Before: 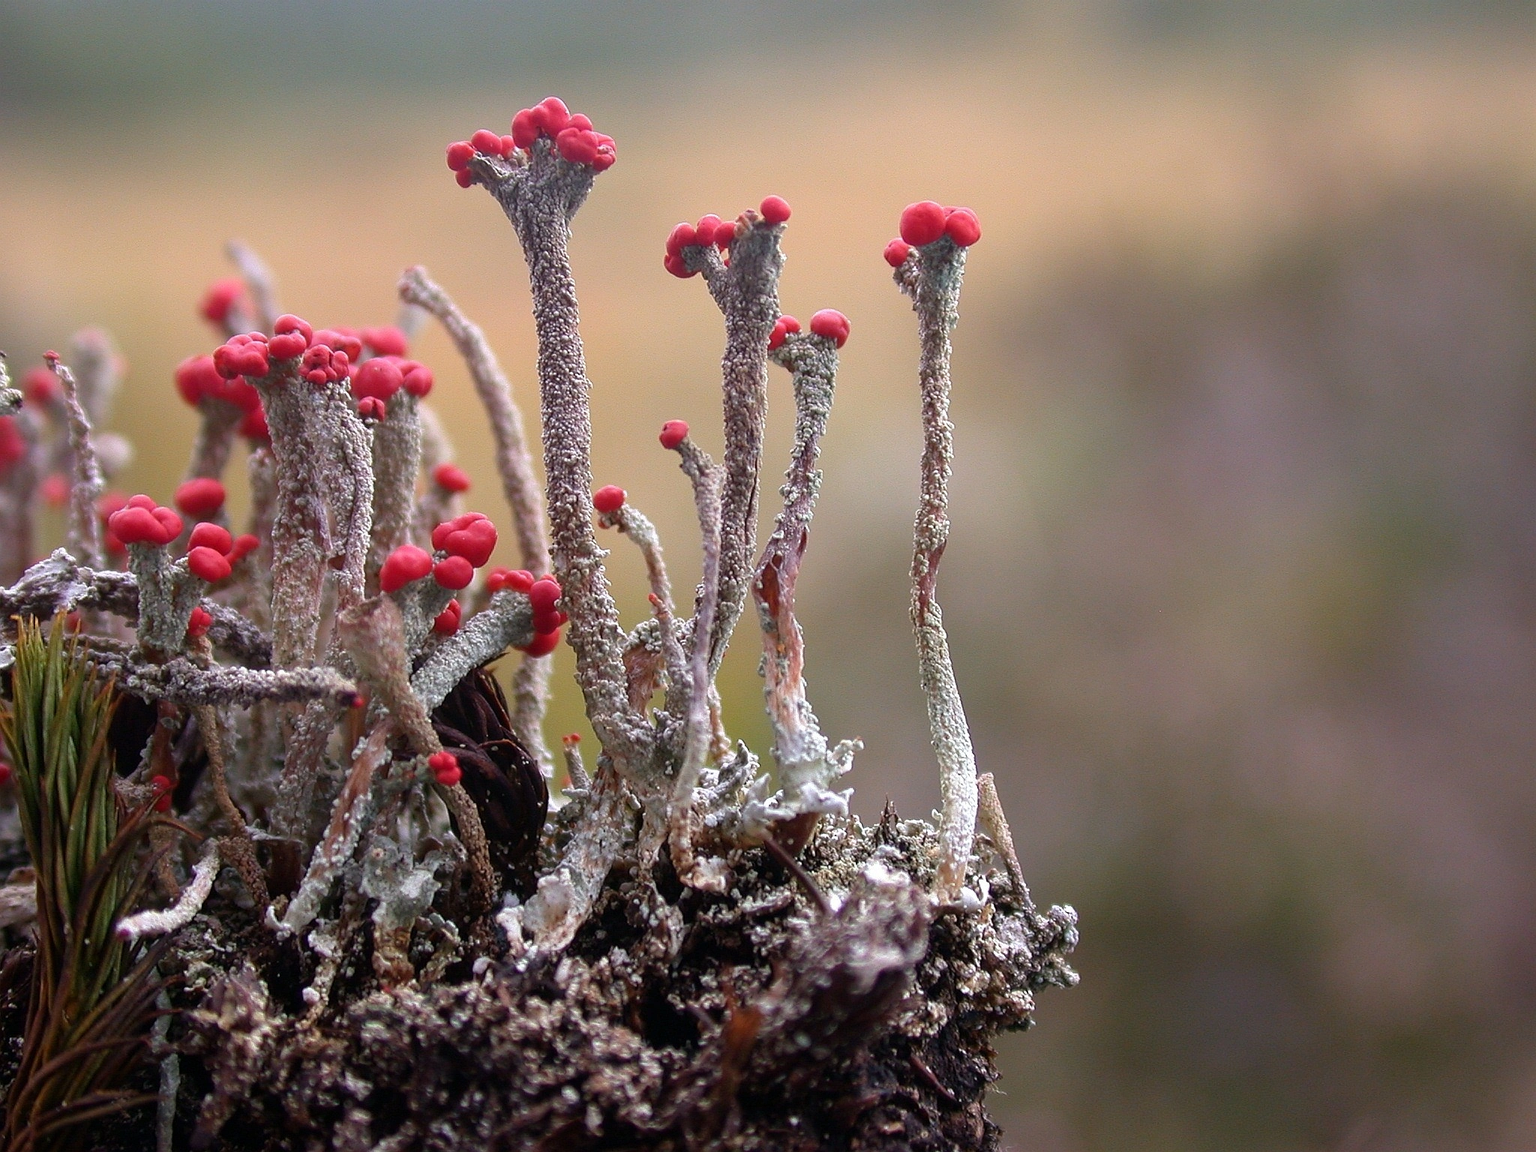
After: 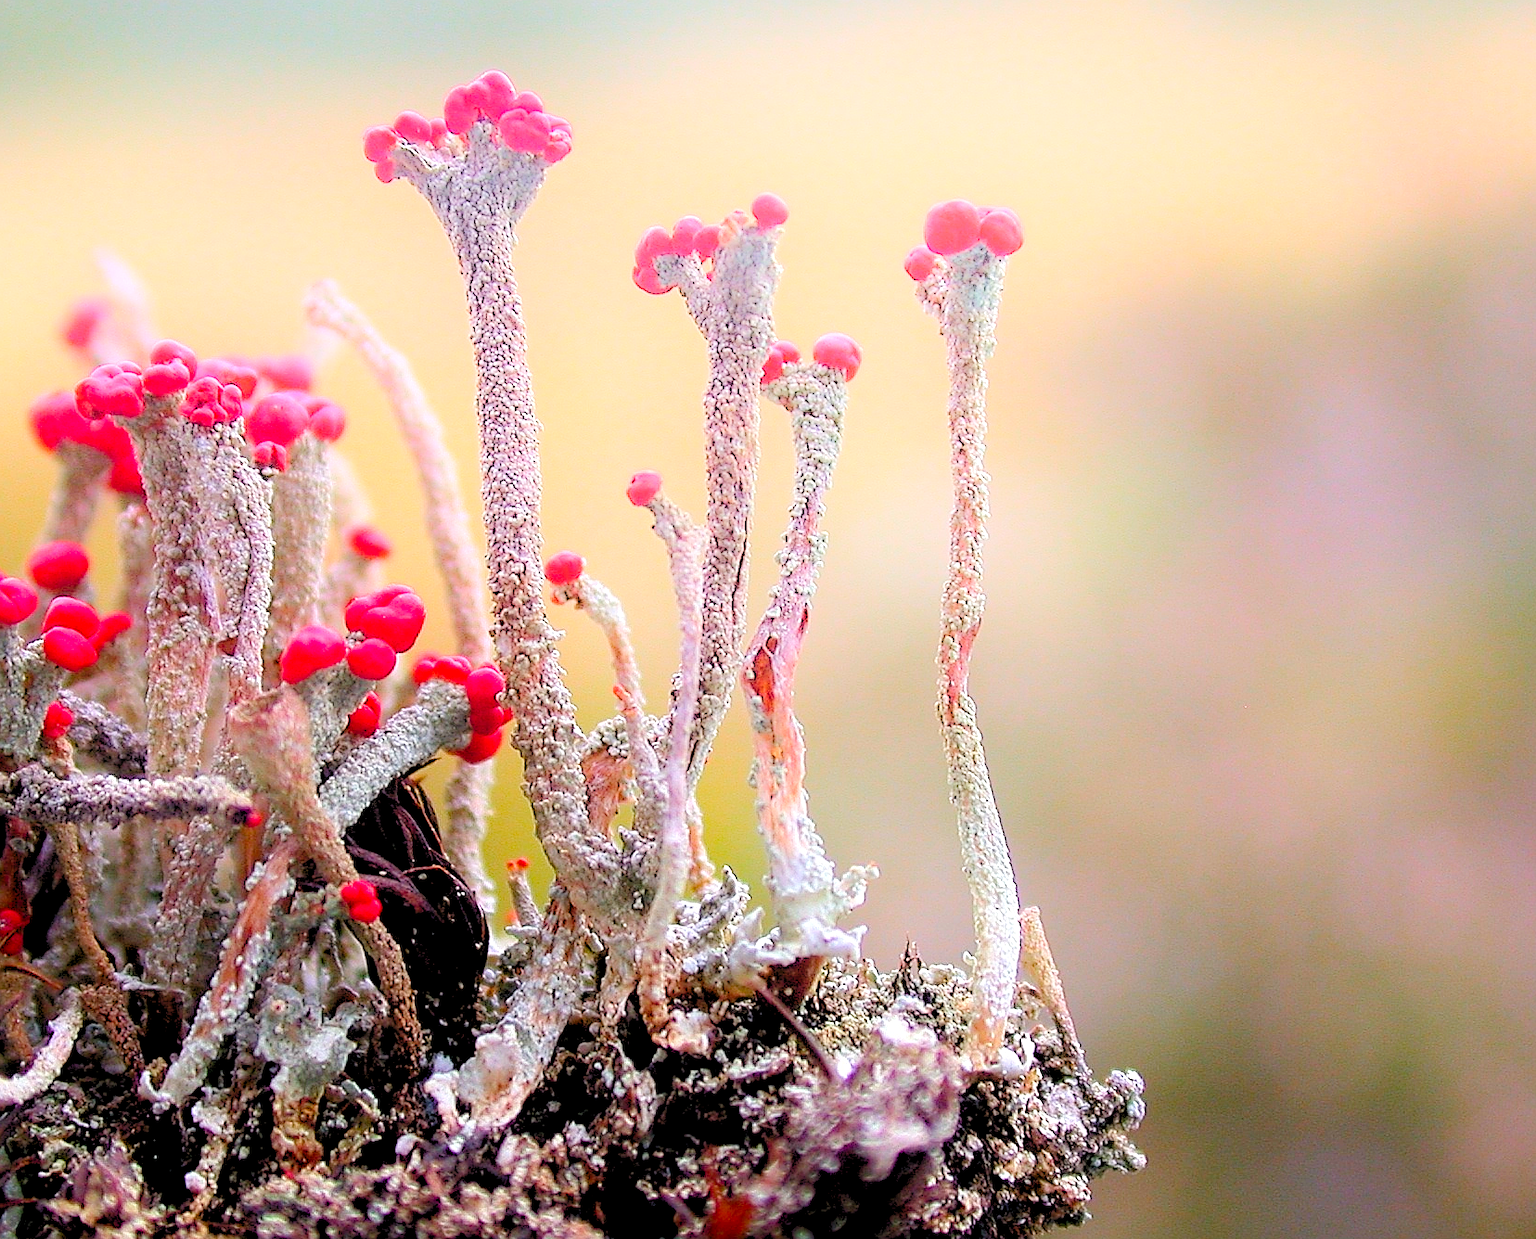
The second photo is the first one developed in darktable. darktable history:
levels: levels [0.072, 0.414, 0.976]
crop: left 9.979%, top 3.475%, right 9.161%, bottom 9.523%
sharpen: on, module defaults
contrast brightness saturation: contrast 0.096, brightness 0.038, saturation 0.09
color balance rgb: power › luminance -3.664%, power › hue 143.82°, perceptual saturation grading › global saturation 25.201%, perceptual brilliance grading › global brilliance 2.705%, perceptual brilliance grading › highlights -3.37%, perceptual brilliance grading › shadows 3.112%, global vibrance 15.012%
shadows and highlights: shadows -52.88, highlights 84.56, soften with gaussian
